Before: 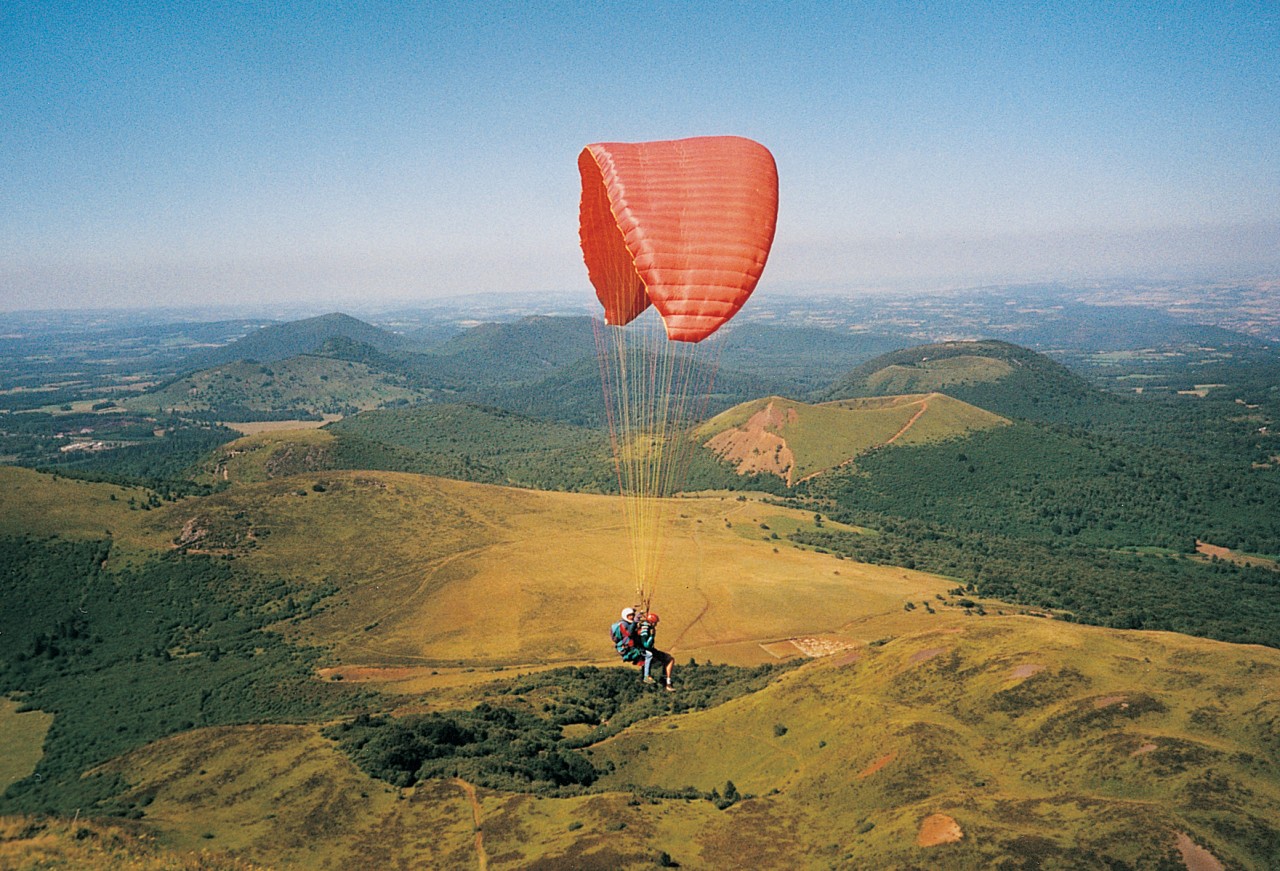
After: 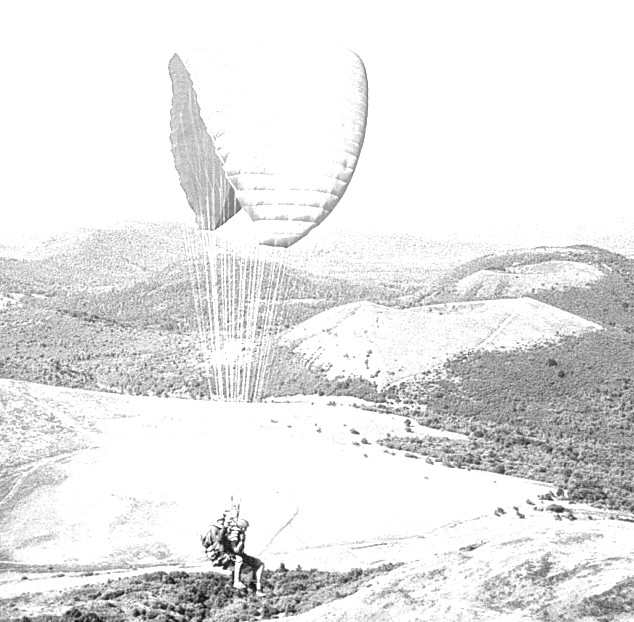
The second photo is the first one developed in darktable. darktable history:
color contrast: green-magenta contrast 0.8, blue-yellow contrast 1.1, unbound 0
local contrast: on, module defaults
exposure: black level correction 0, exposure 2 EV, compensate highlight preservation false
crop: left 32.075%, top 10.976%, right 18.355%, bottom 17.596%
monochrome: on, module defaults
